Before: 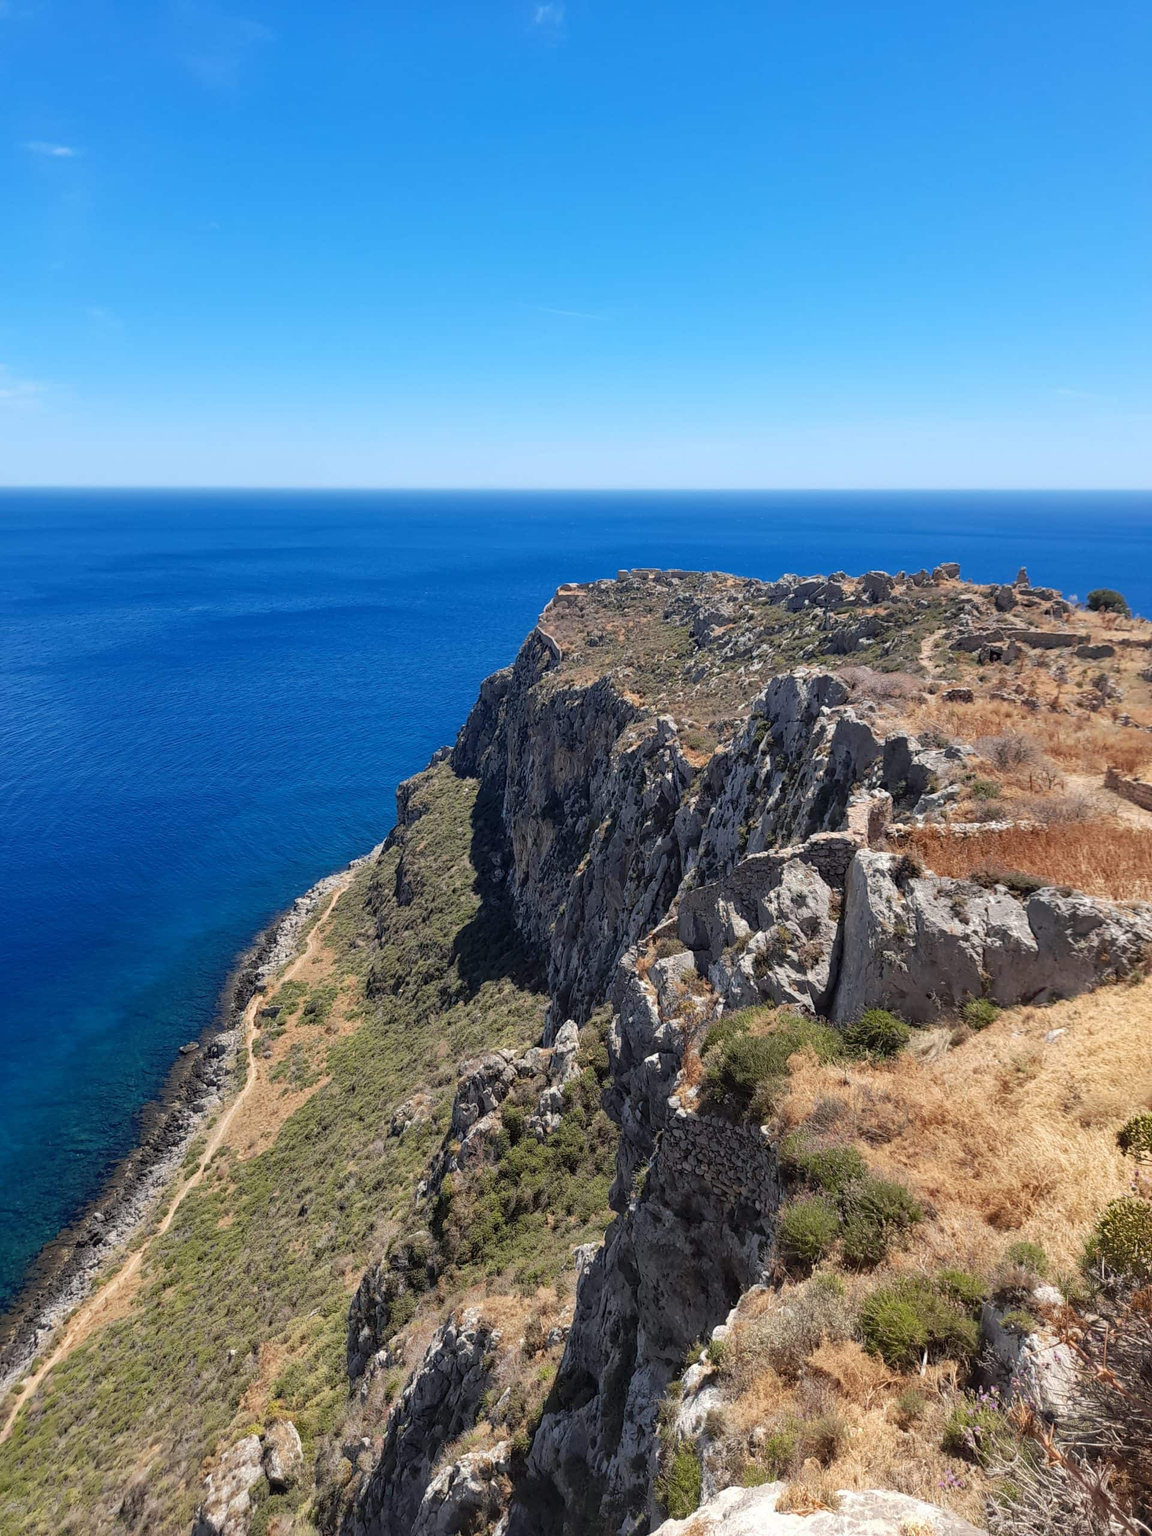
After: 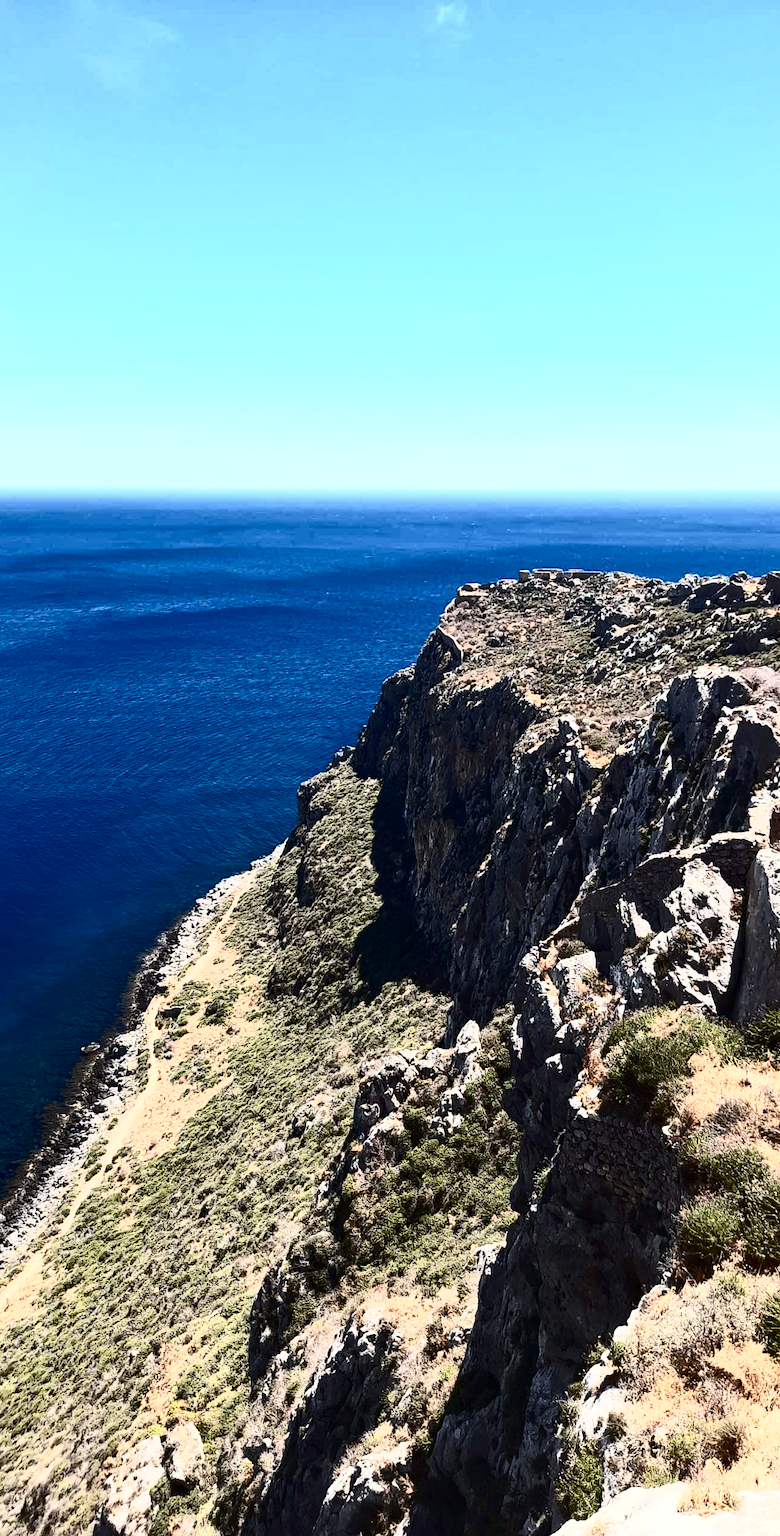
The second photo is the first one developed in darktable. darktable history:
contrast brightness saturation: contrast 0.919, brightness 0.191
crop and rotate: left 8.633%, right 23.653%
